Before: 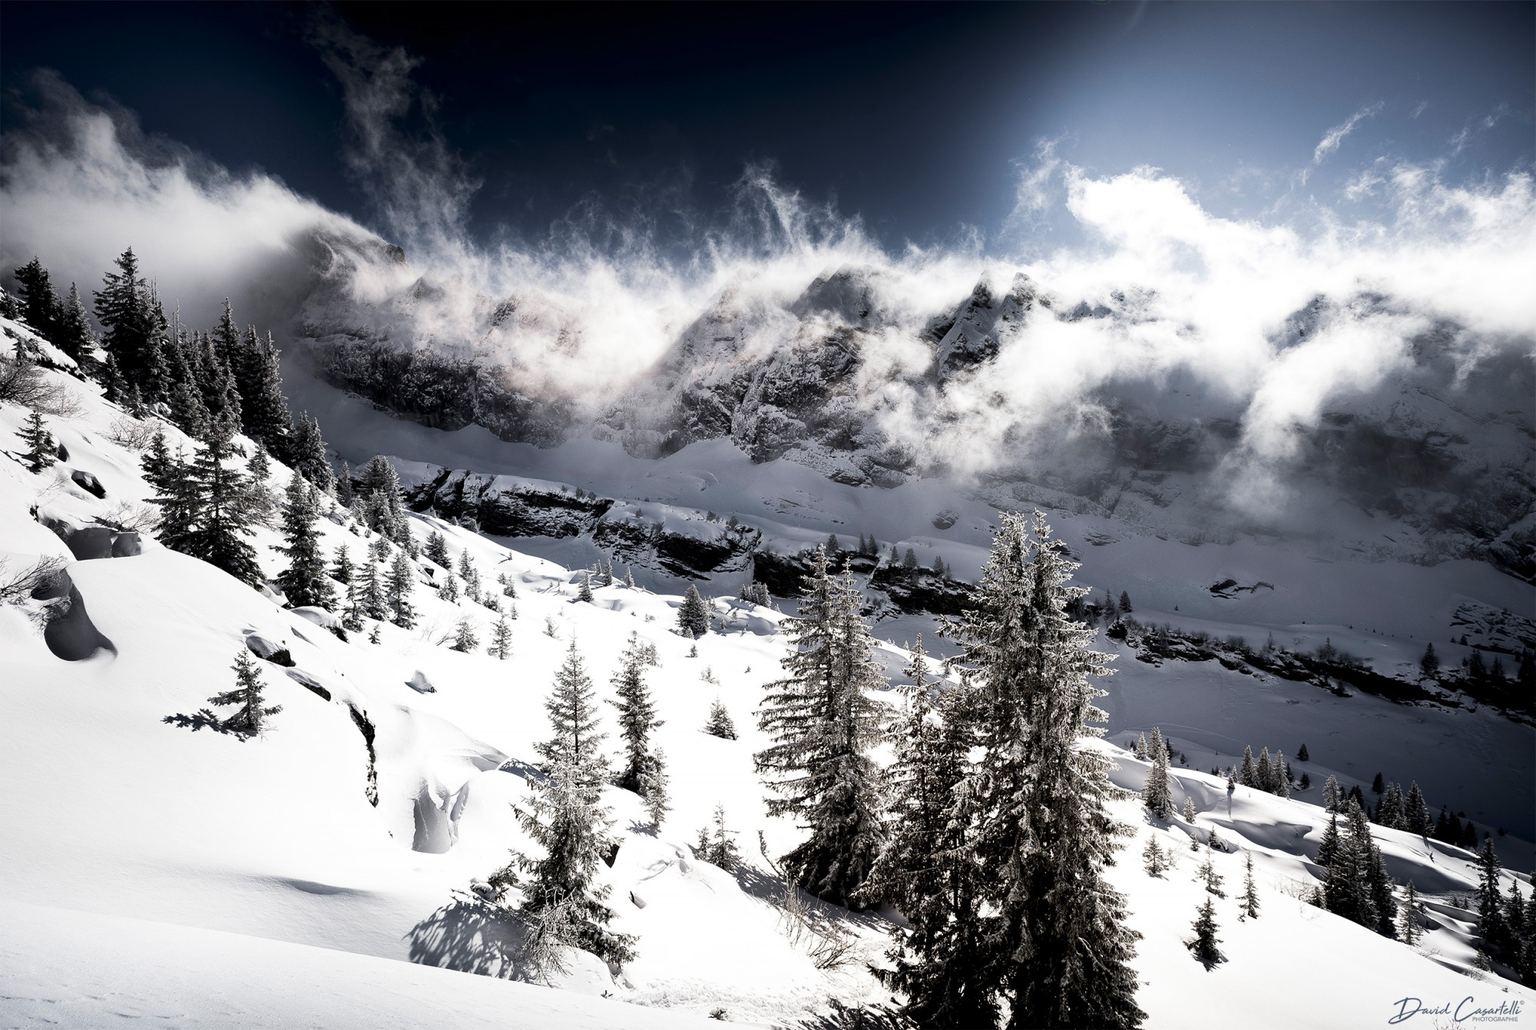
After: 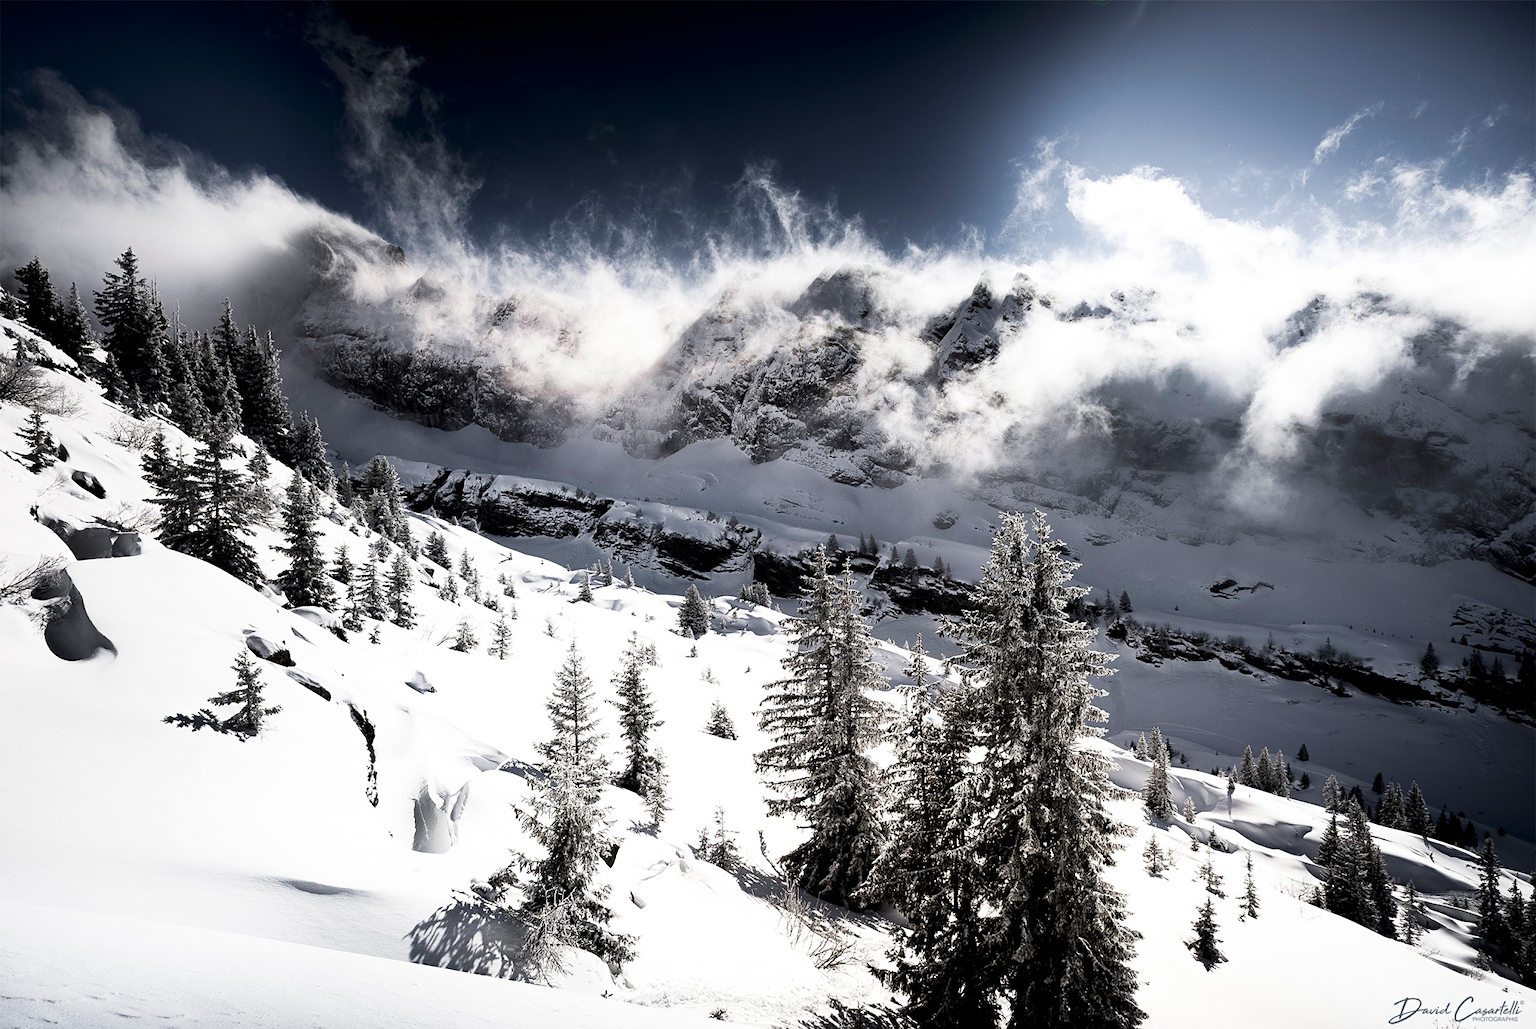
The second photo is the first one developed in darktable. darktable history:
shadows and highlights: shadows 0, highlights 40
sharpen: amount 0.2
